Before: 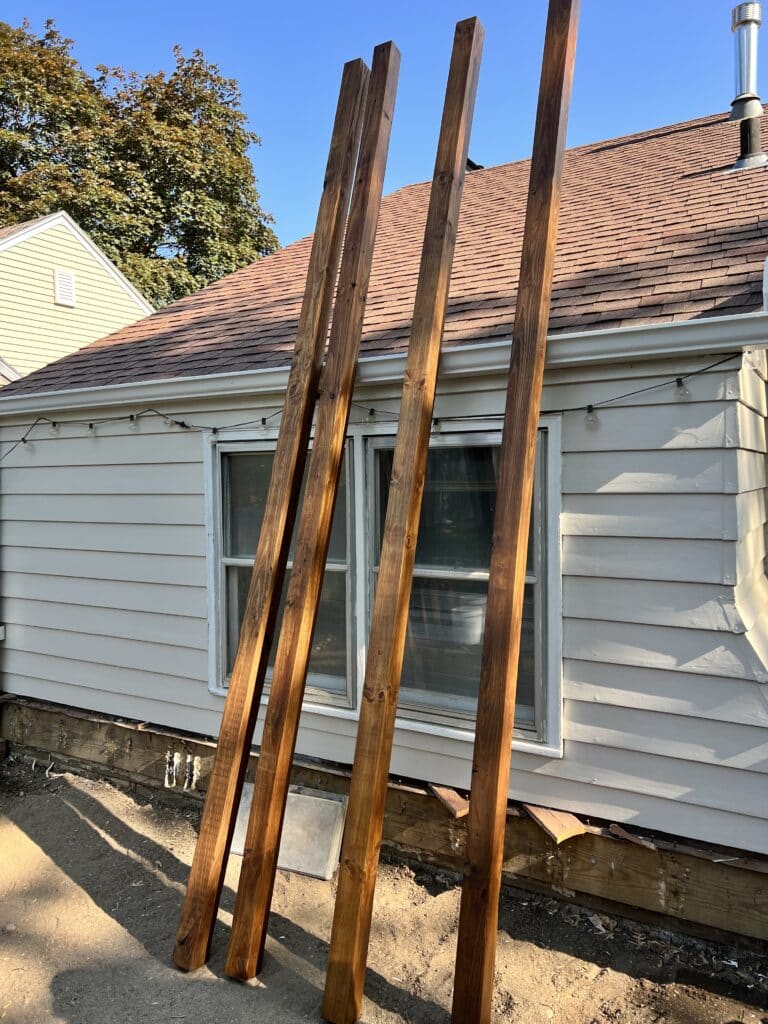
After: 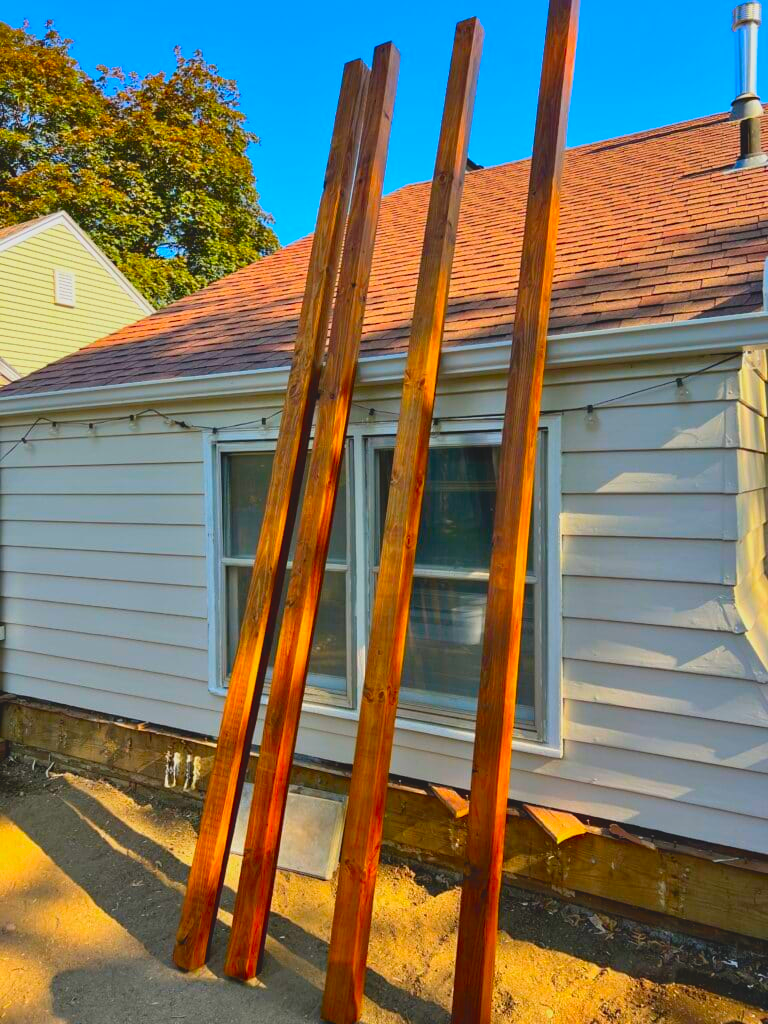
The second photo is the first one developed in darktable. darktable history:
contrast brightness saturation: contrast -0.19, saturation 0.19
color contrast: green-magenta contrast 1.55, blue-yellow contrast 1.83
